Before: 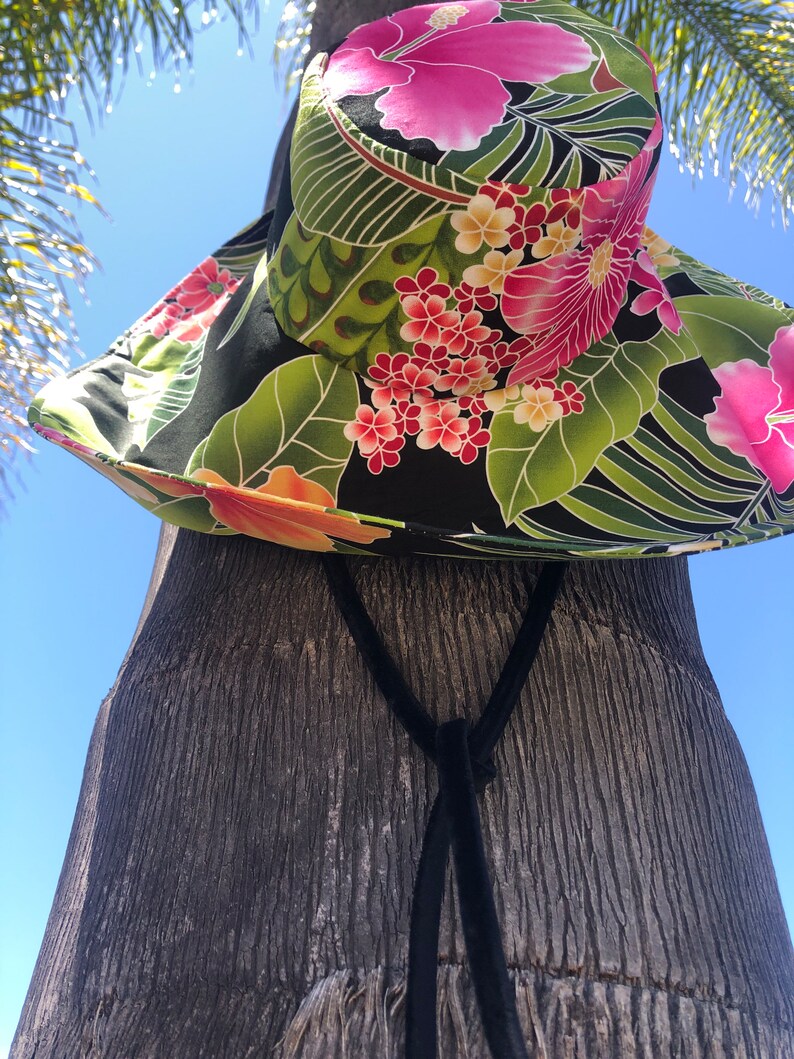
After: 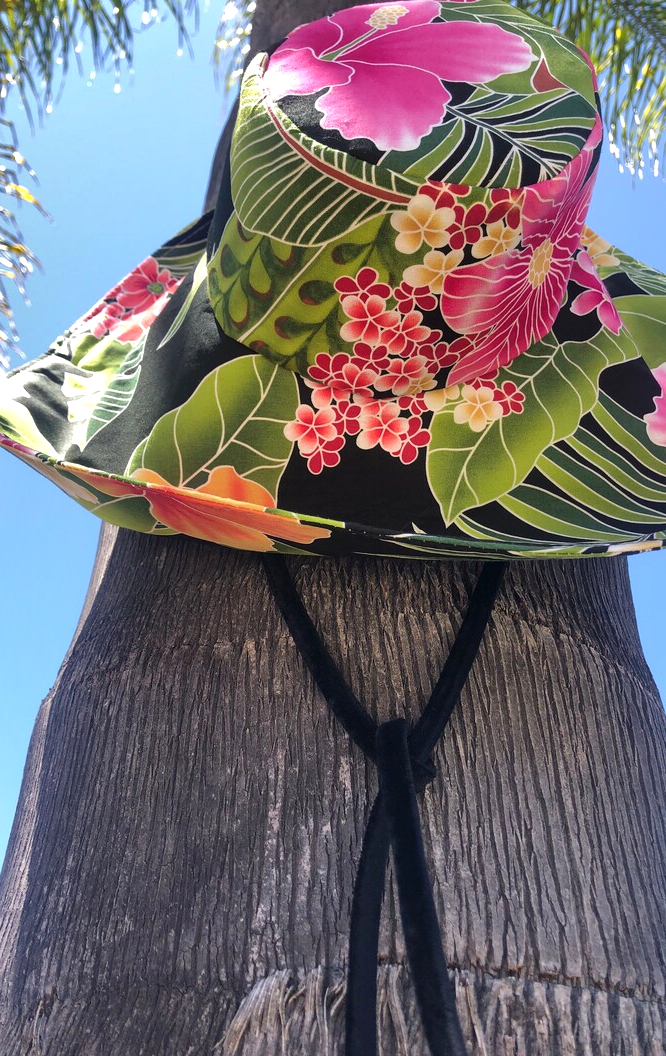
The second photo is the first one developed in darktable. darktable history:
crop: left 7.598%, right 7.873%
shadows and highlights: highlights color adjustment 0%, soften with gaussian
exposure: exposure 0.178 EV, compensate exposure bias true, compensate highlight preservation false
